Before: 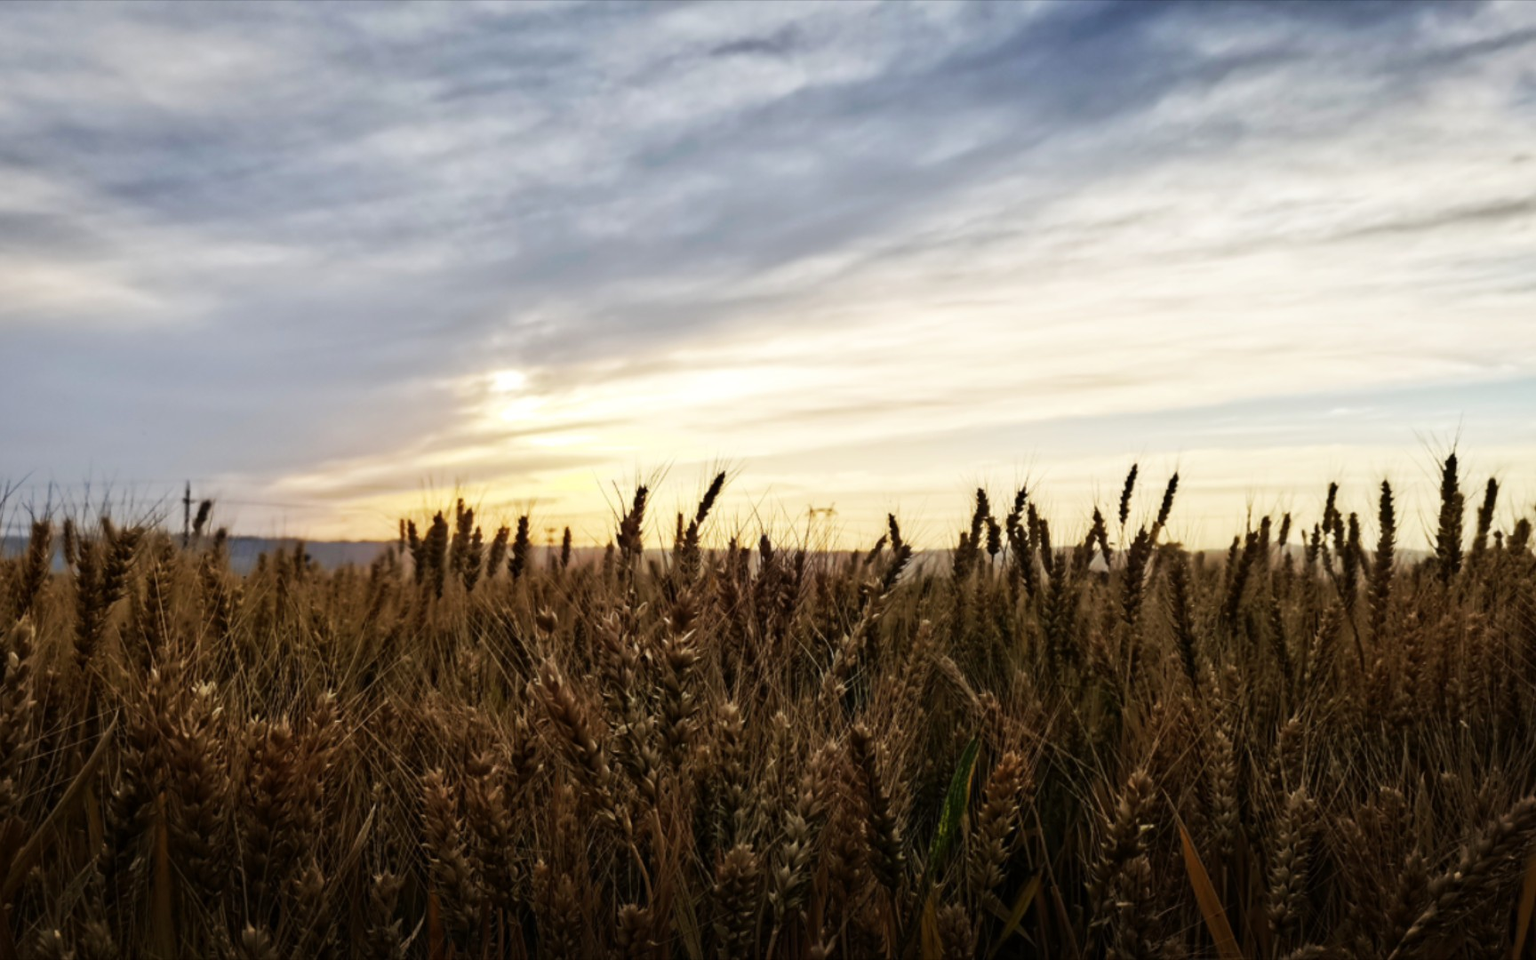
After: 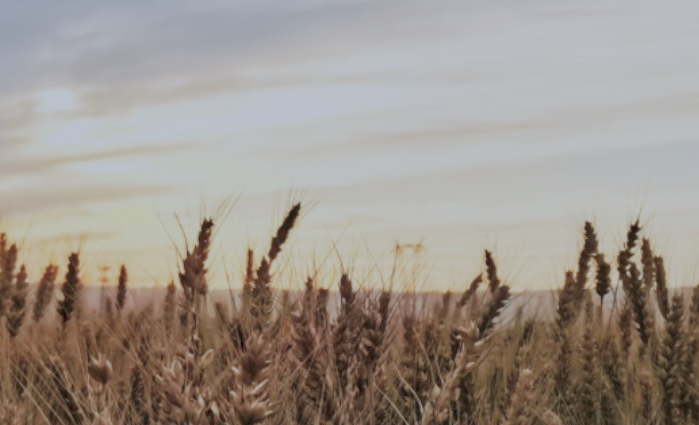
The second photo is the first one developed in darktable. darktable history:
crop: left 29.839%, top 30.408%, right 29.689%, bottom 30.182%
exposure: black level correction 0, exposure 1 EV, compensate highlight preservation false
color correction: highlights a* -0.771, highlights b* -8.99
filmic rgb: black relative exposure -13.91 EV, white relative exposure 7.95 EV, hardness 3.73, latitude 49.94%, contrast 0.51
local contrast: mode bilateral grid, contrast 20, coarseness 50, detail 119%, midtone range 0.2
